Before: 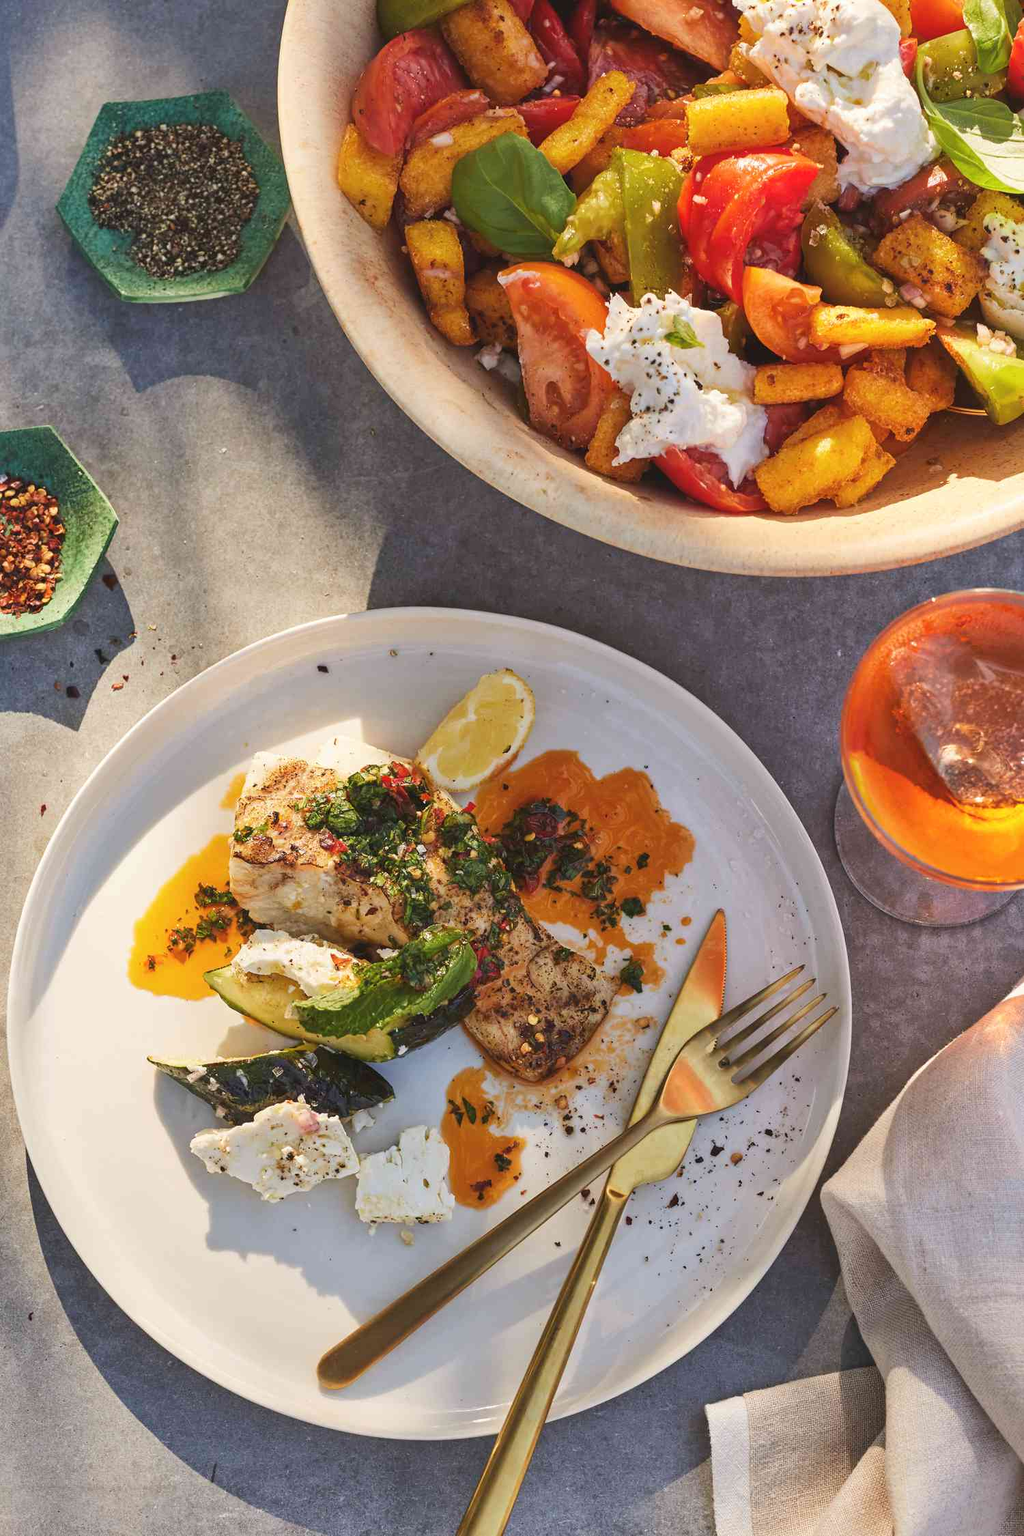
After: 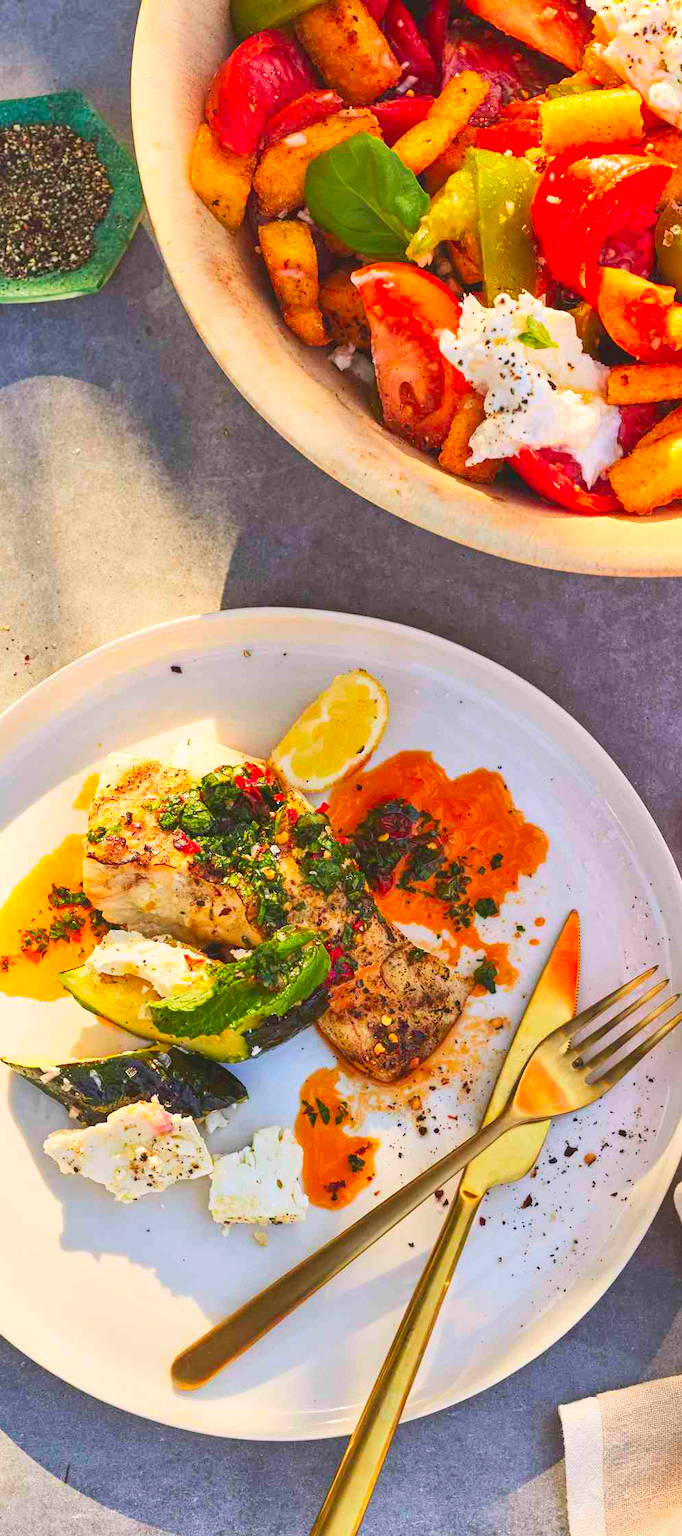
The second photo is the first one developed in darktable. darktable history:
contrast brightness saturation: contrast 0.198, brightness 0.197, saturation 0.782
crop and rotate: left 14.425%, right 18.904%
